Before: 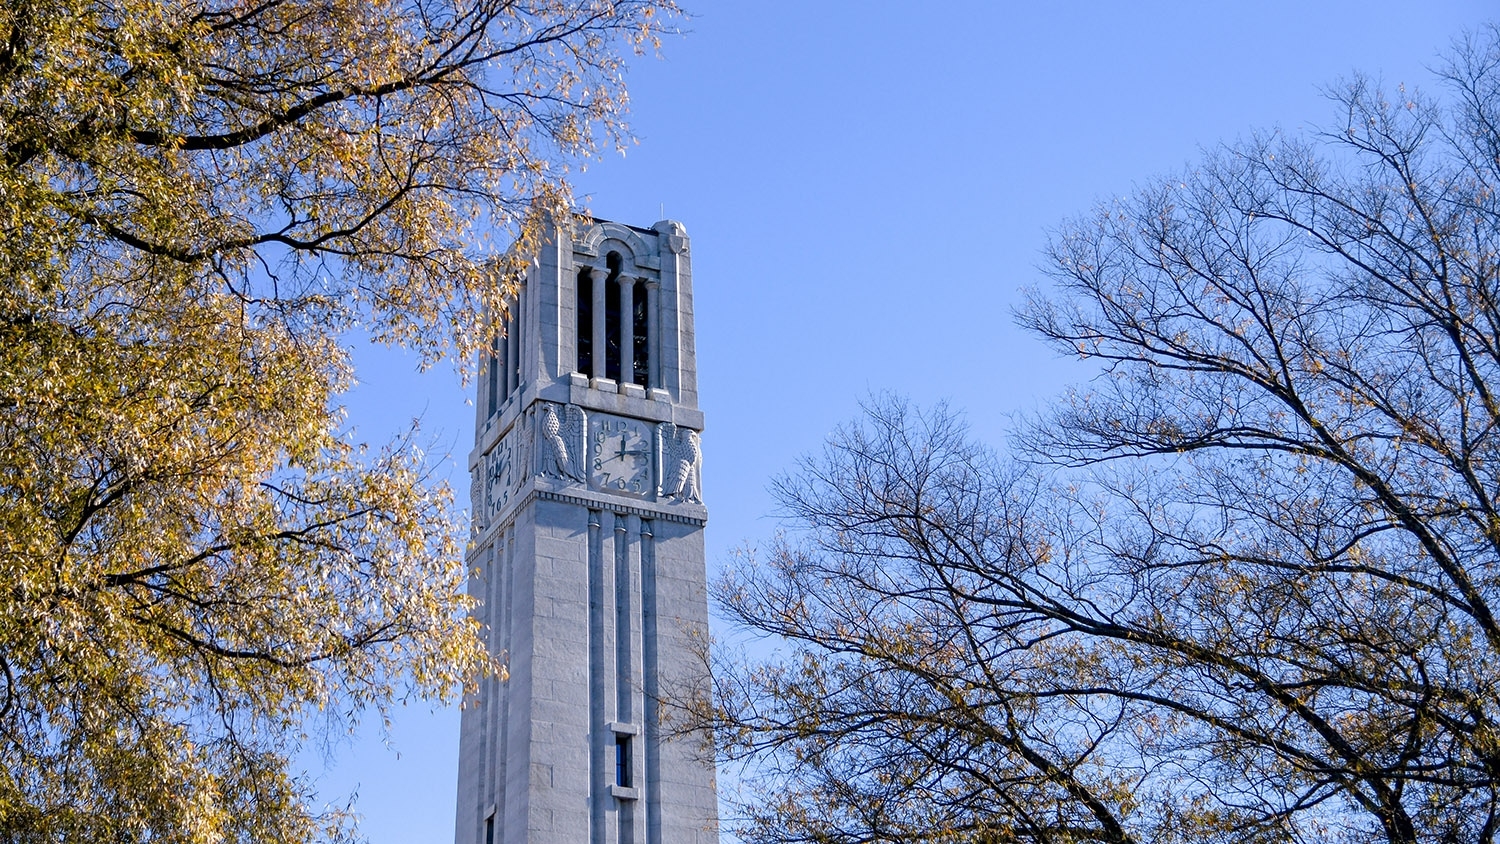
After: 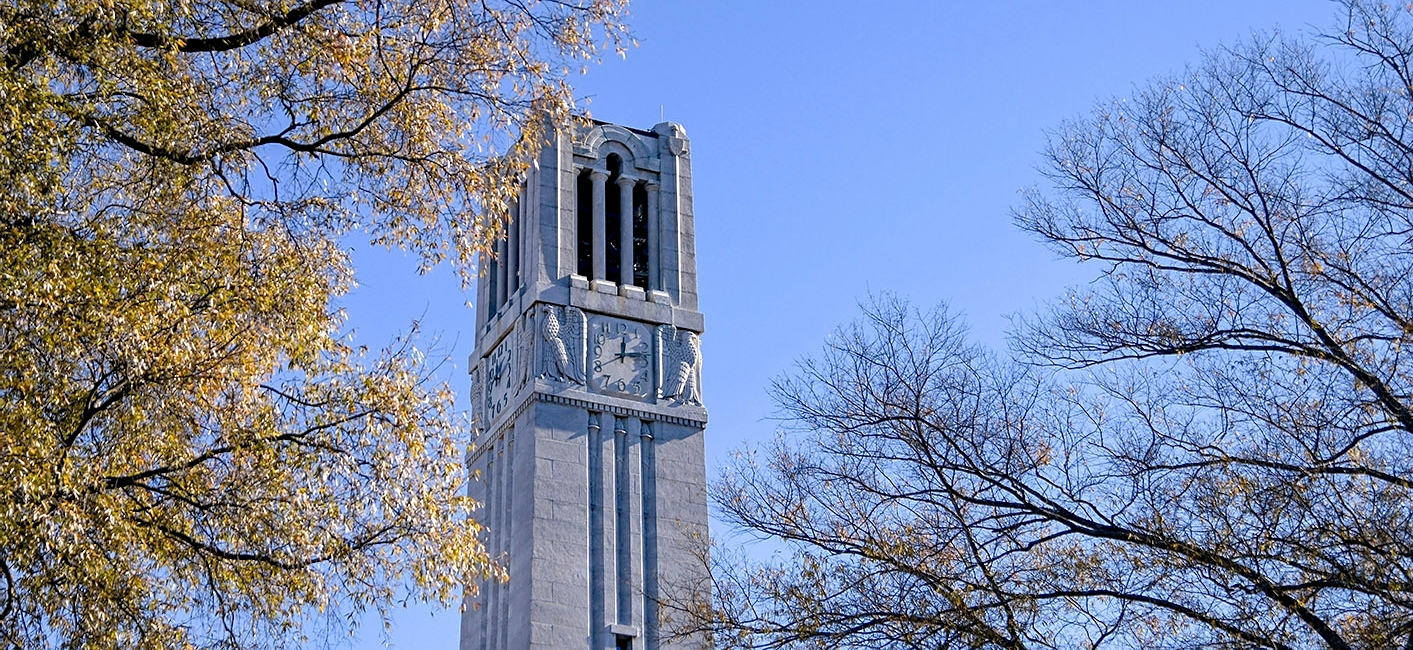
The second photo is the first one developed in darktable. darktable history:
sharpen: amount 0.2
crop and rotate: angle 0.03°, top 11.643%, right 5.651%, bottom 11.189%
haze removal: compatibility mode true, adaptive false
